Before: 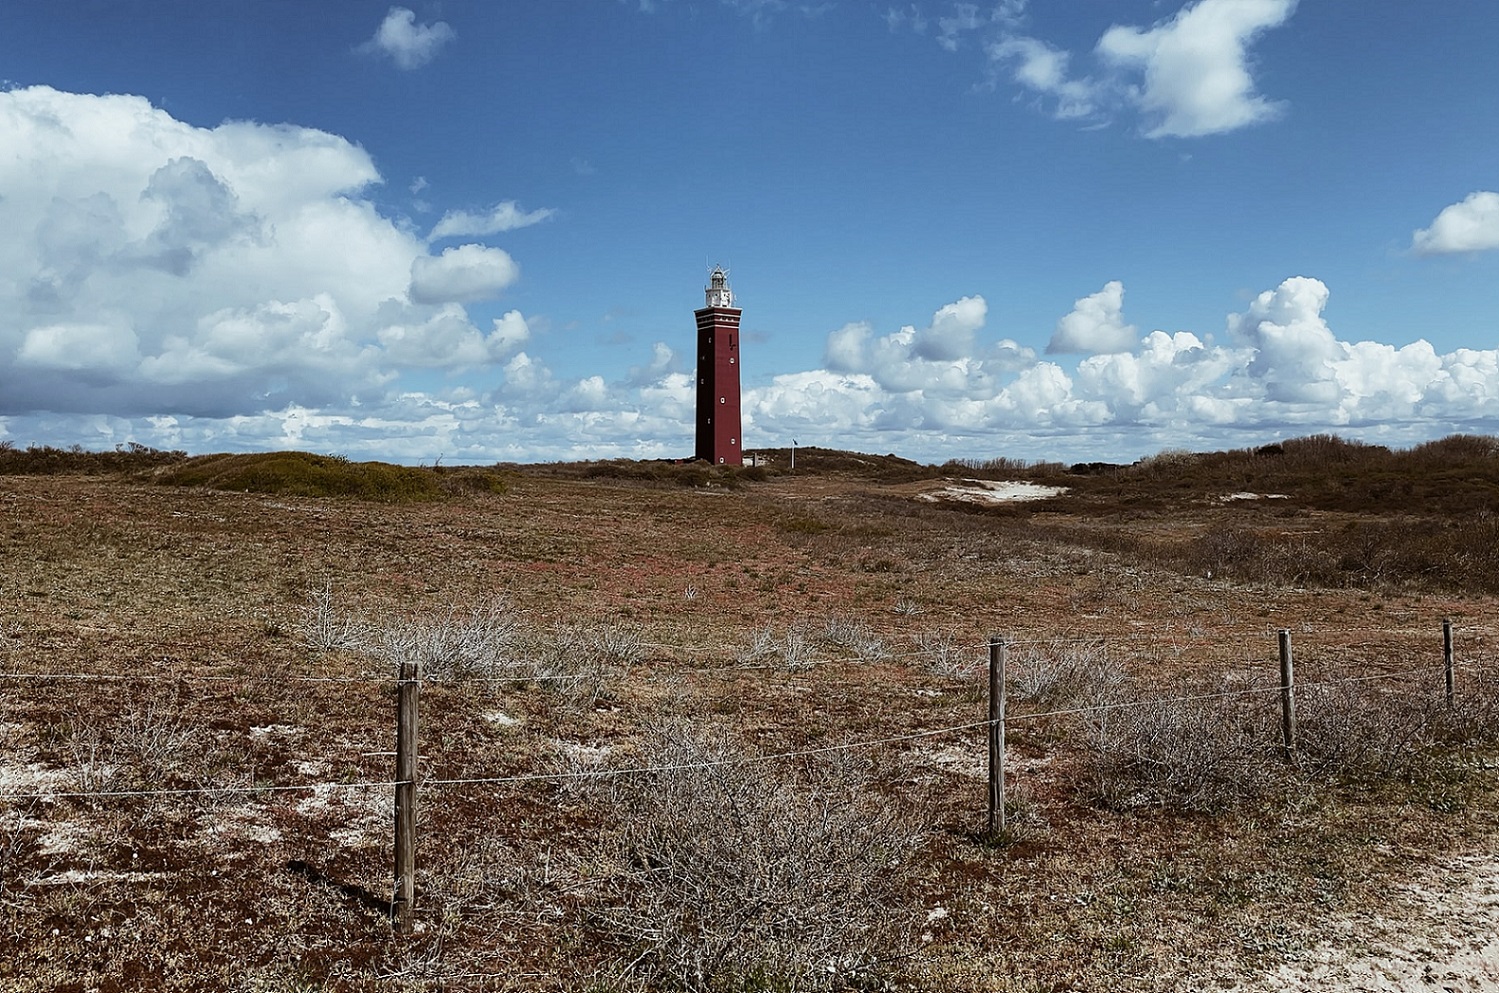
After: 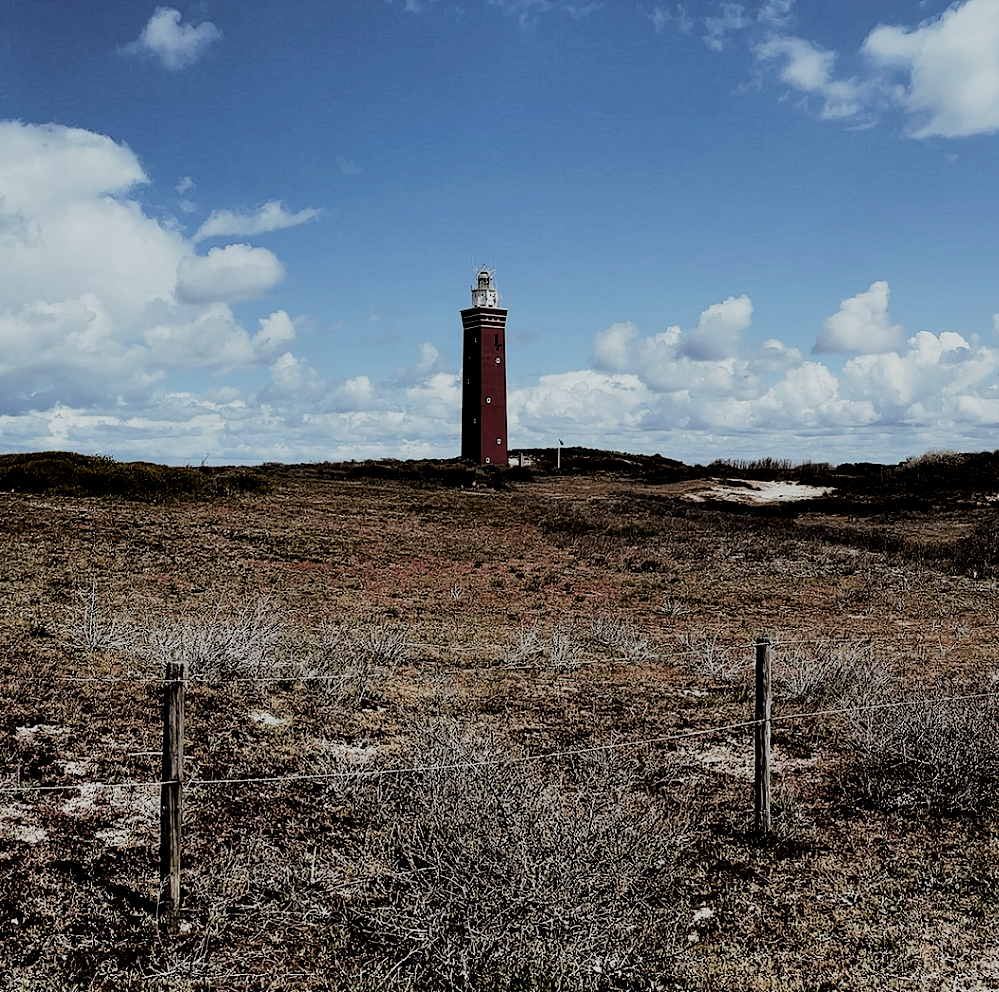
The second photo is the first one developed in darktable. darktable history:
contrast brightness saturation: contrast 0.07
filmic rgb: black relative exposure -2.75 EV, white relative exposure 4.56 EV, hardness 1.7, contrast 1.253, iterations of high-quality reconstruction 0
crop and rotate: left 15.619%, right 17.71%
